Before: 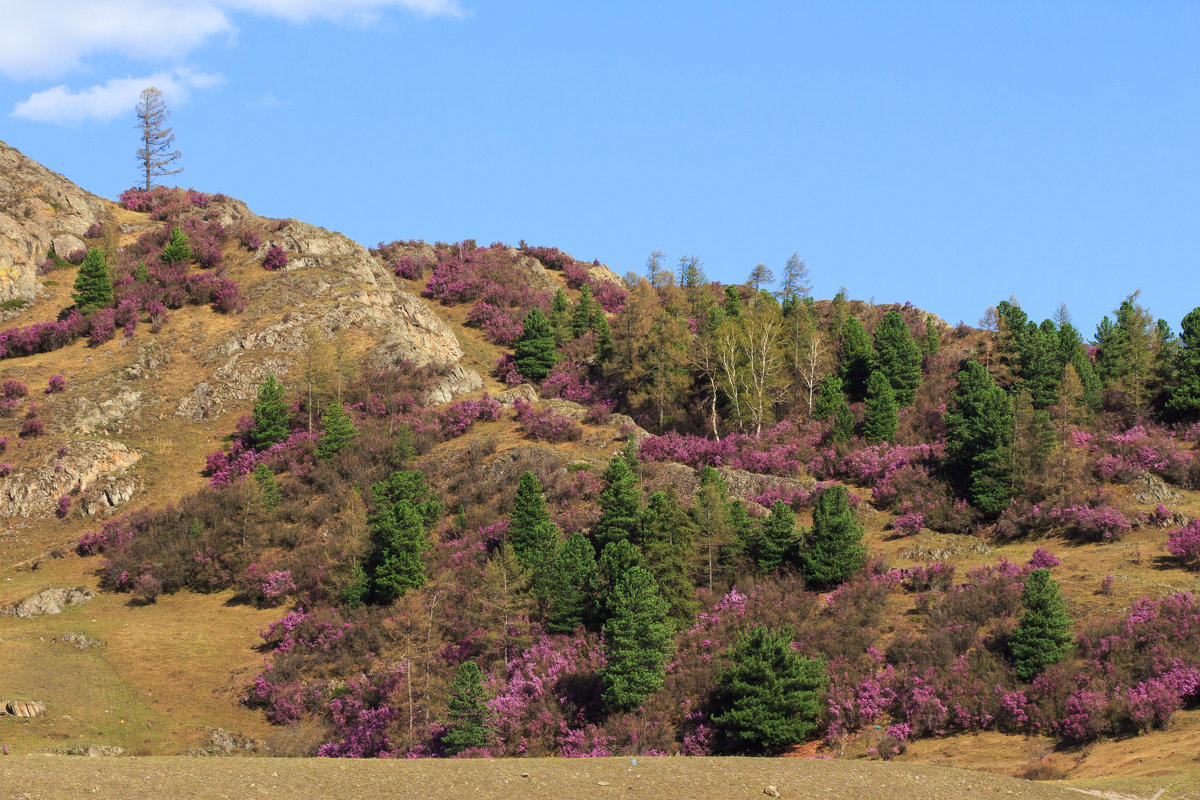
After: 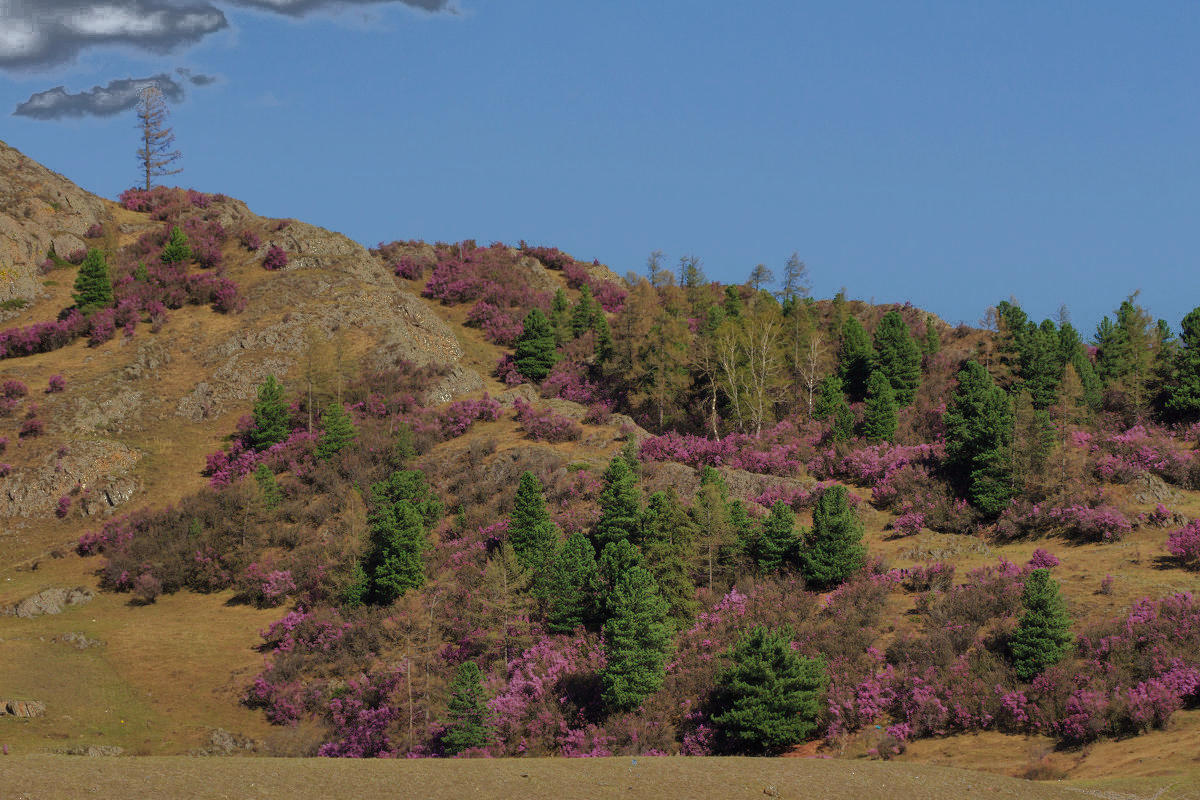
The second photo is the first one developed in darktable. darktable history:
shadows and highlights: soften with gaussian
base curve: curves: ch0 [(0, 0) (0.841, 0.609) (1, 1)]
fill light: exposure -0.73 EV, center 0.69, width 2.2
